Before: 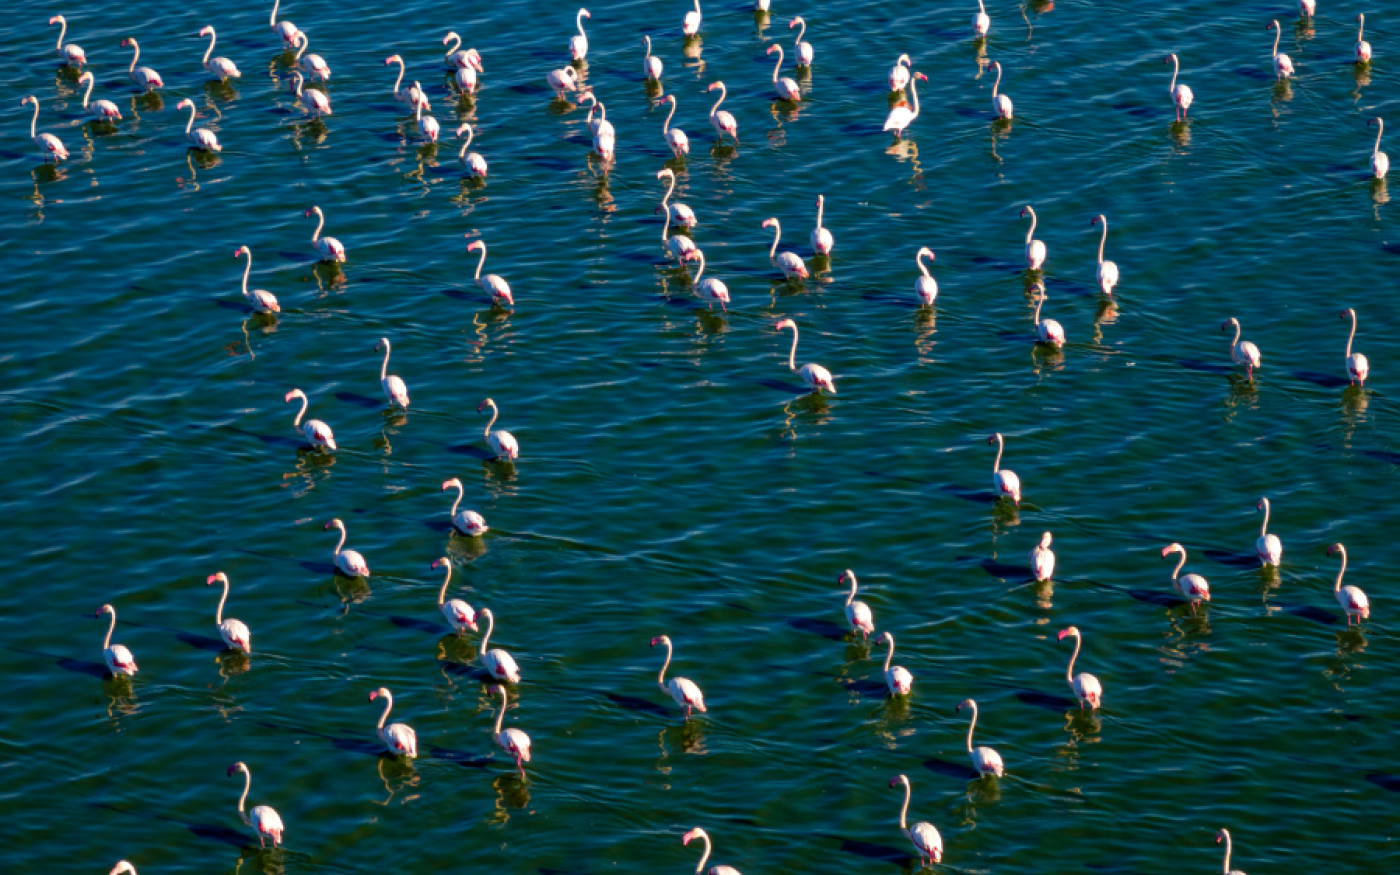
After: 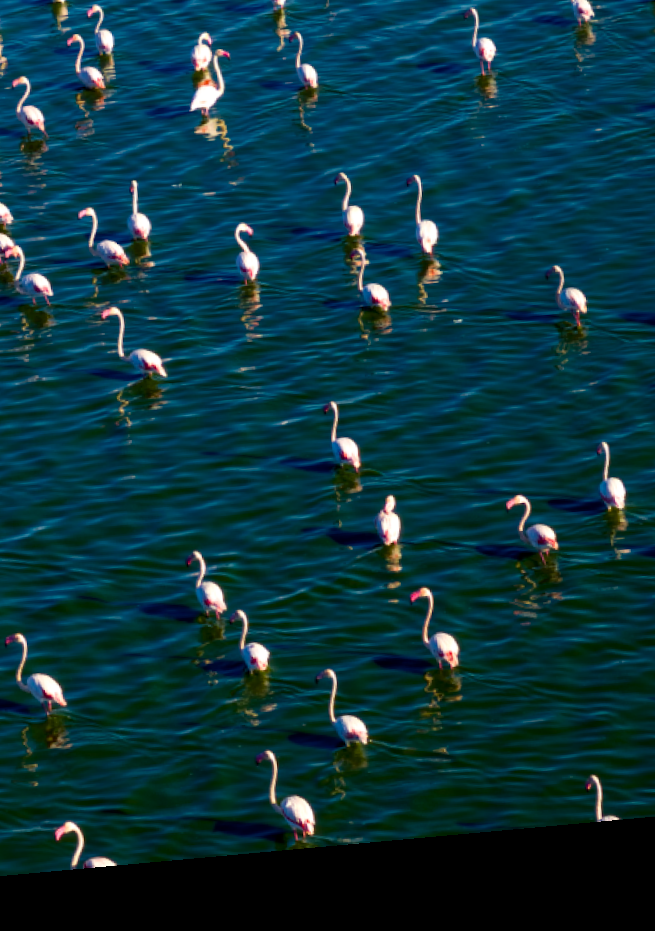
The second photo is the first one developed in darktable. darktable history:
crop: left 47.628%, top 6.643%, right 7.874%
contrast brightness saturation: contrast 0.15, brightness -0.01, saturation 0.1
rotate and perspective: rotation -5.2°, automatic cropping off
